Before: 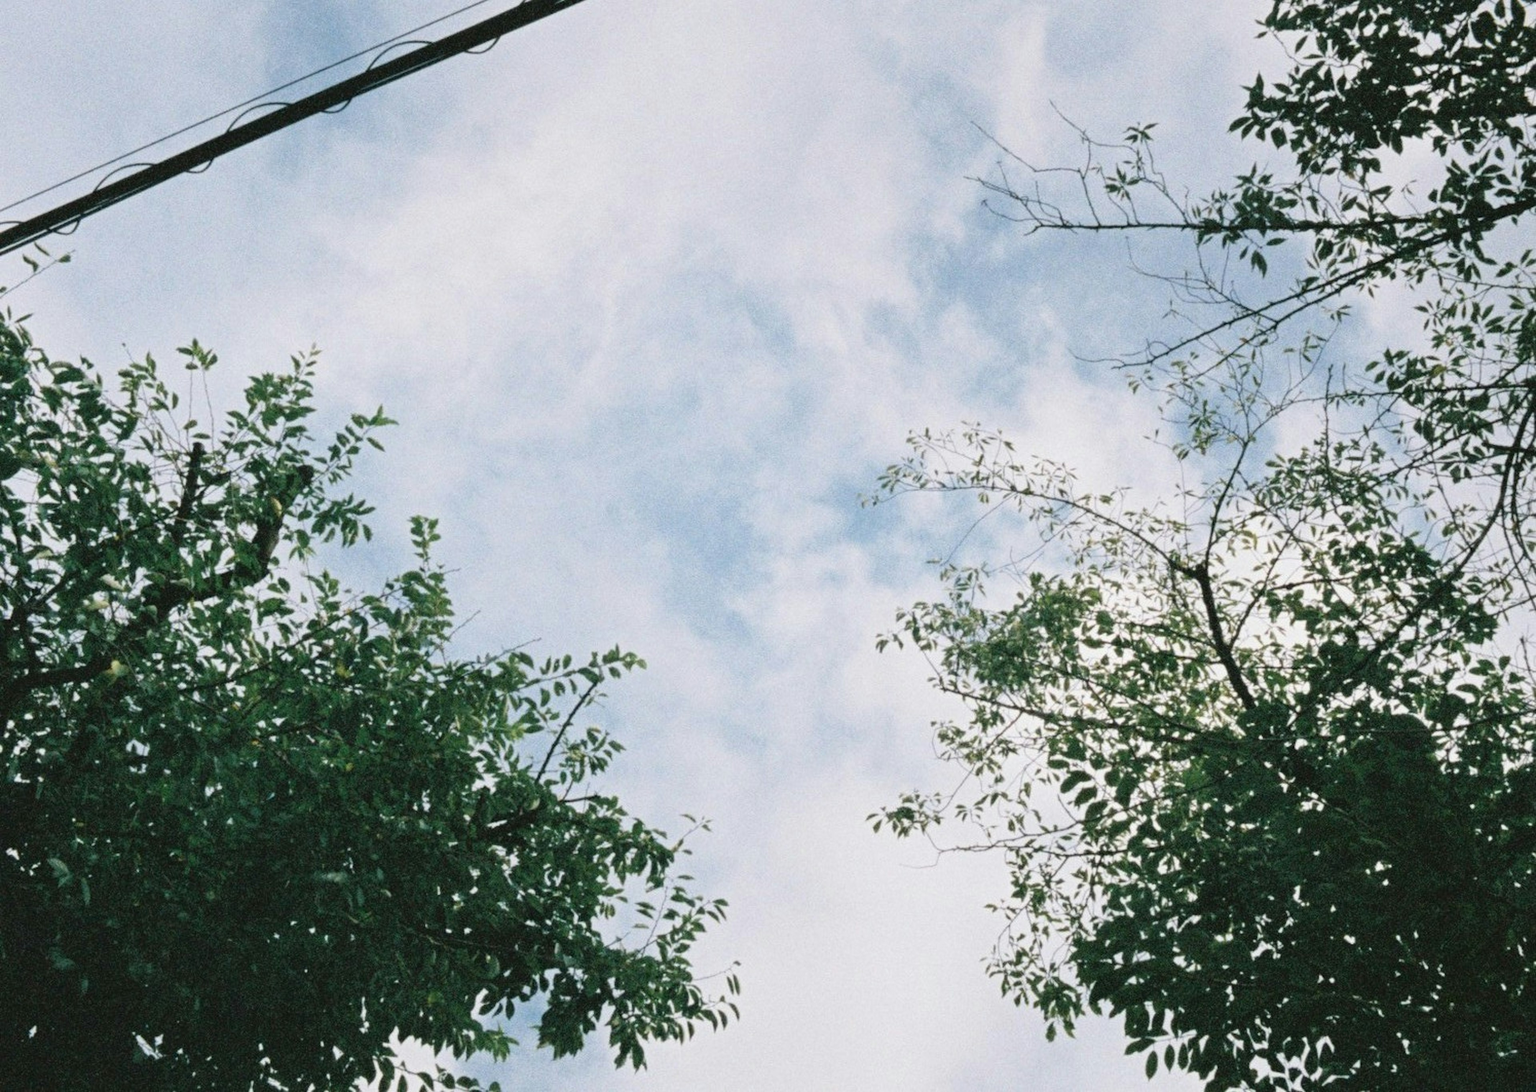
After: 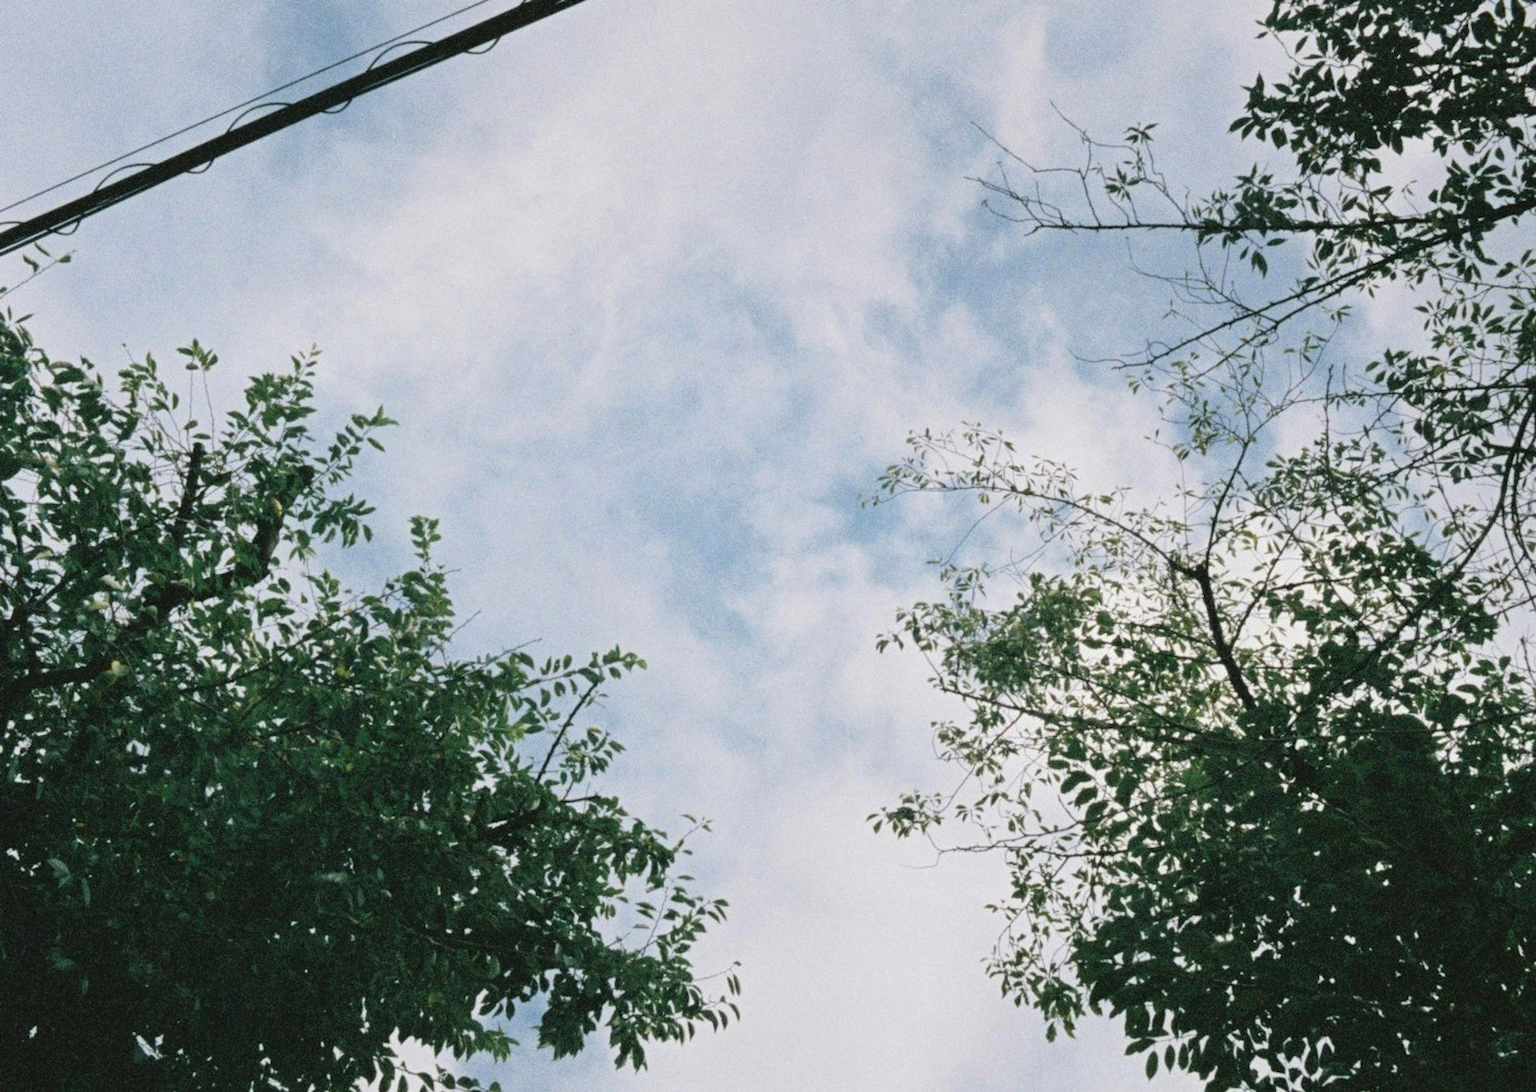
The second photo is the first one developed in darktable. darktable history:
tone curve: curves: ch0 [(0, 0) (0.915, 0.89) (1, 1)], preserve colors none
